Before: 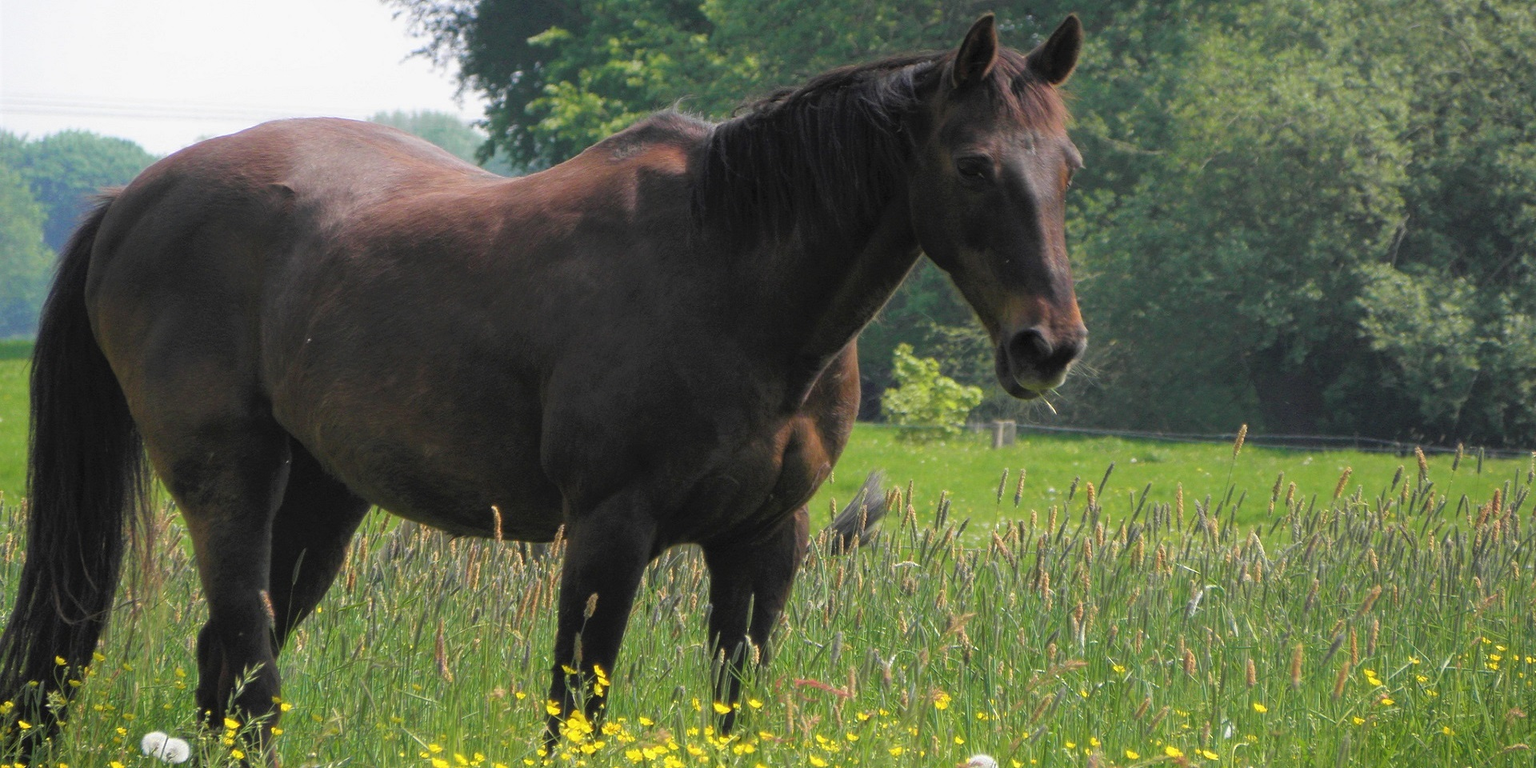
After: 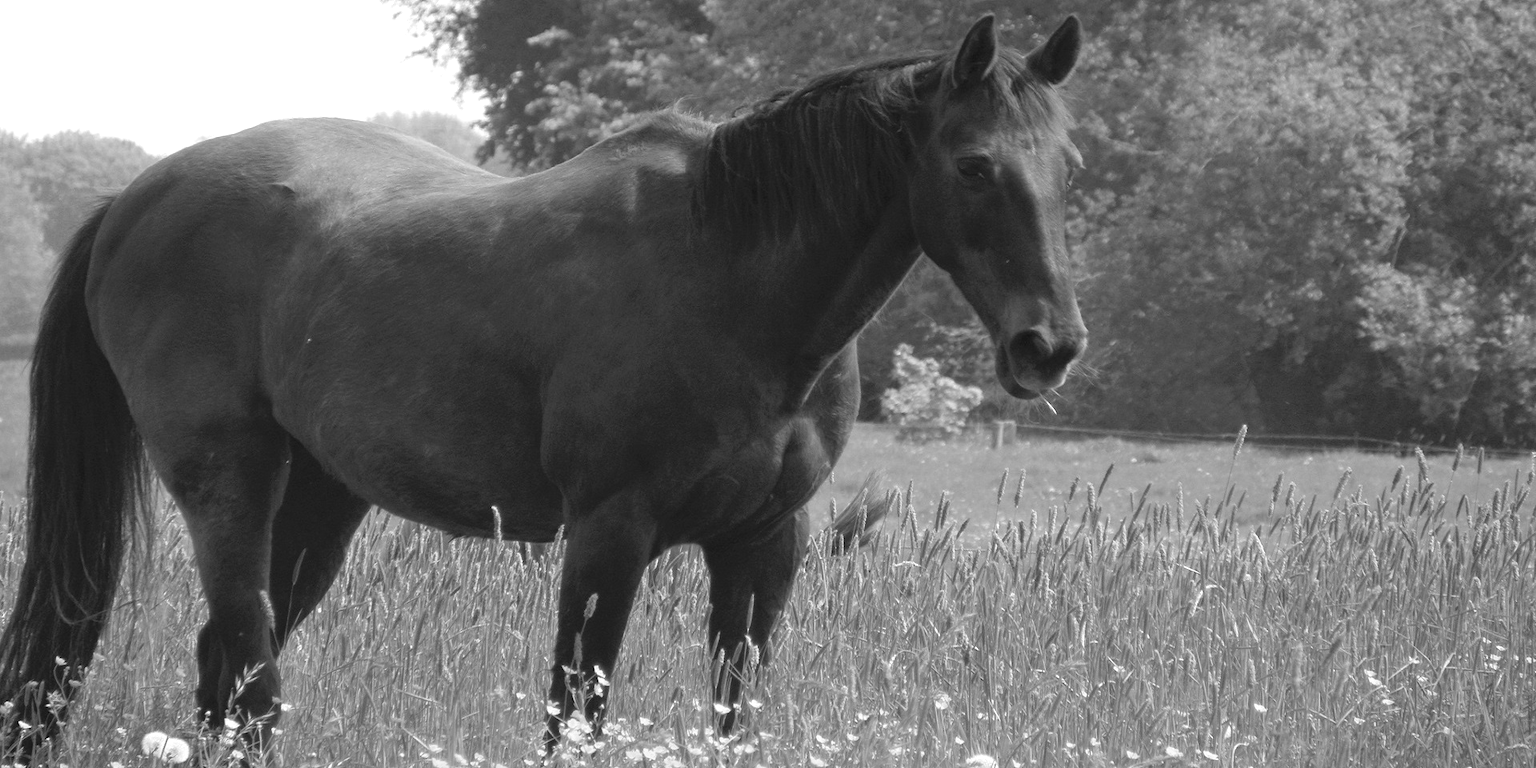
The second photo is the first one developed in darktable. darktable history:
exposure: black level correction -0.002, exposure 0.54 EV, compensate highlight preservation false
monochrome: a 14.95, b -89.96
